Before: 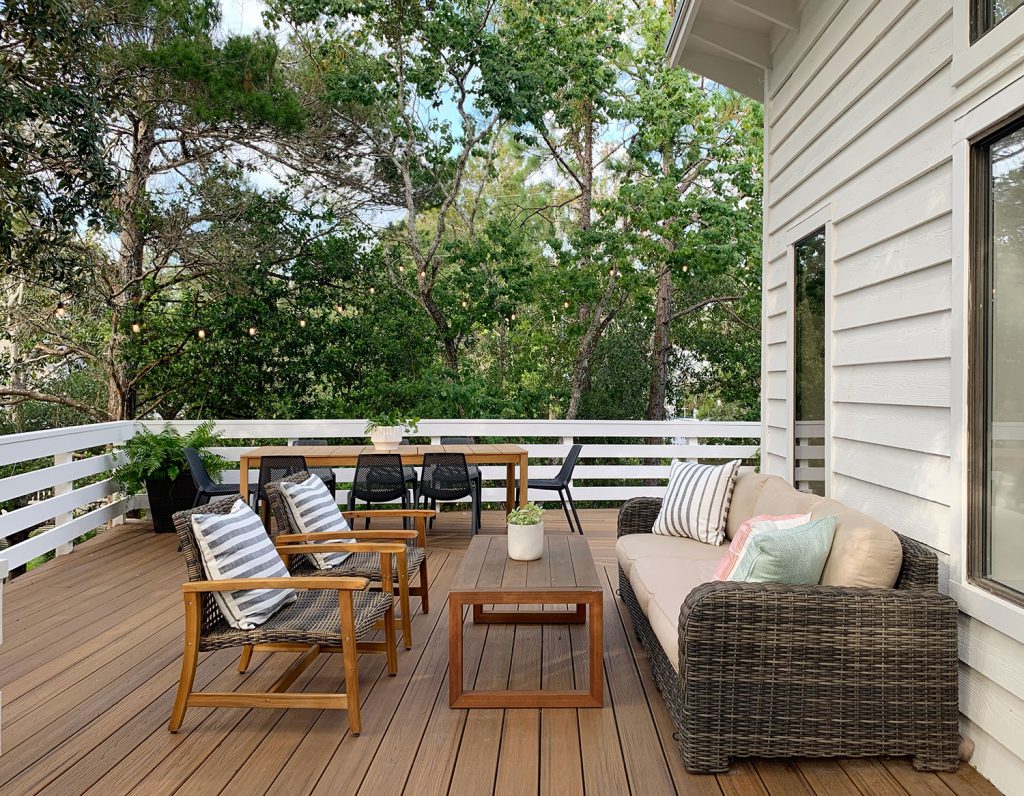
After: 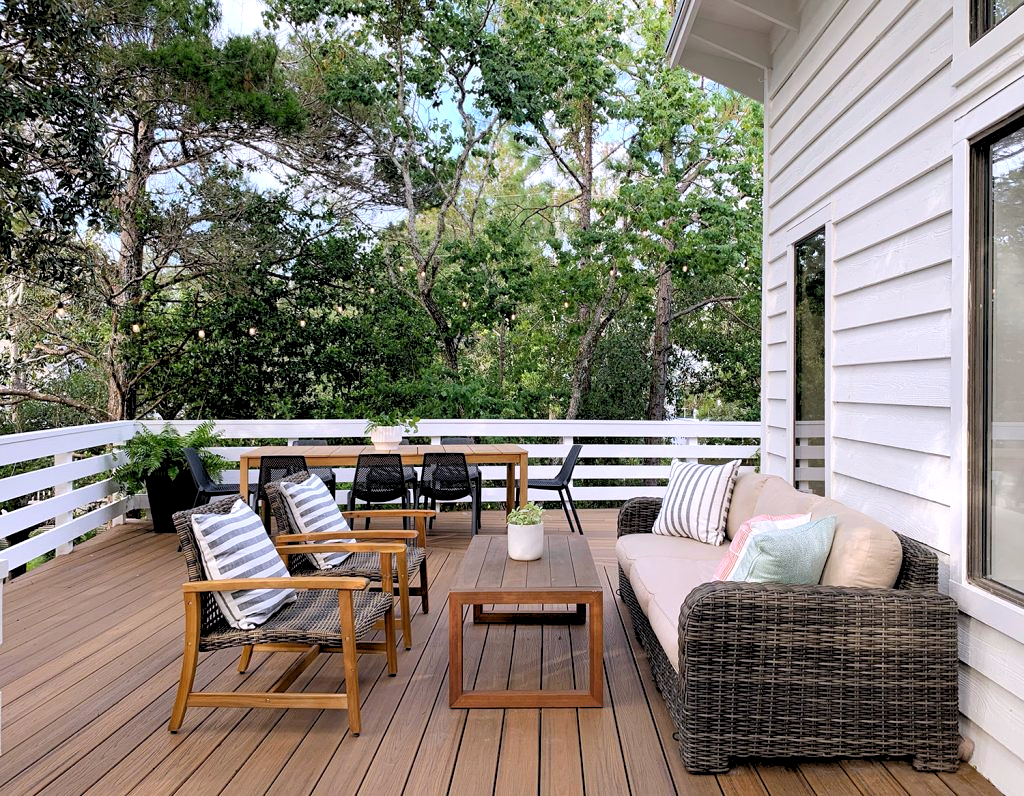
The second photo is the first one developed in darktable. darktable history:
white balance: red 1.004, blue 1.096
rgb levels: levels [[0.013, 0.434, 0.89], [0, 0.5, 1], [0, 0.5, 1]]
